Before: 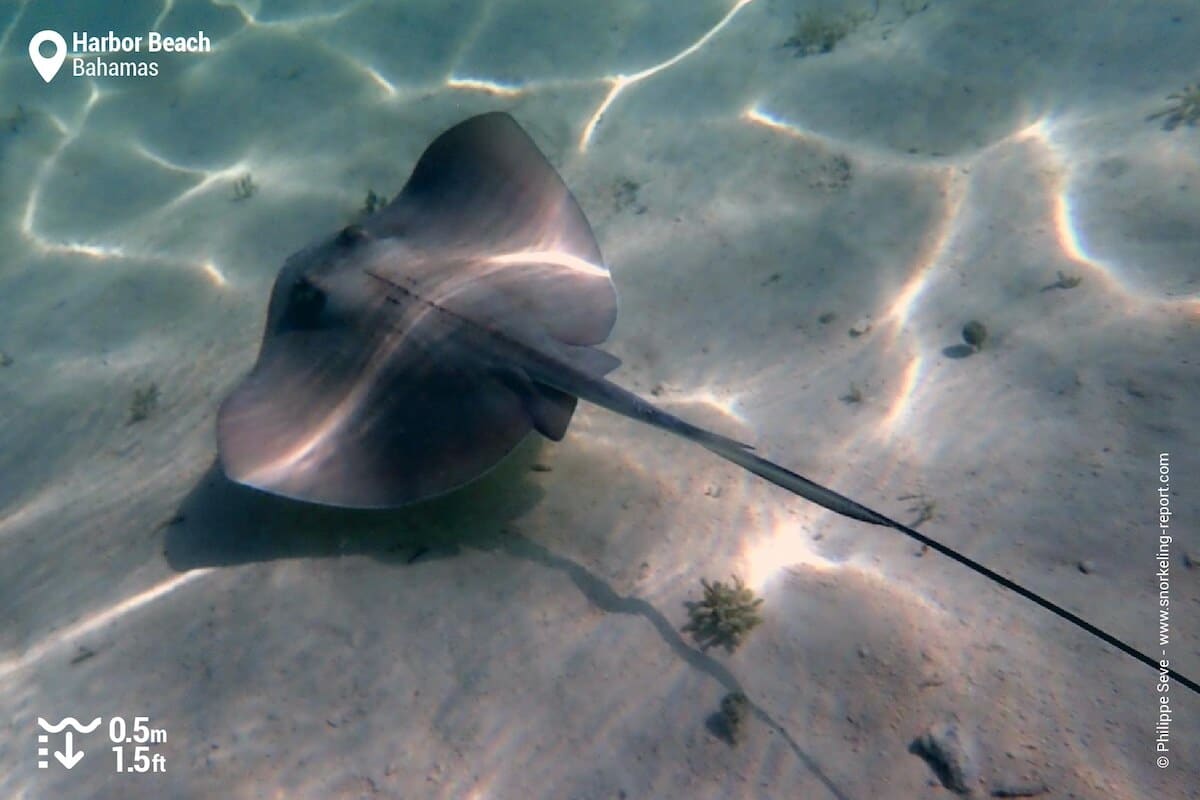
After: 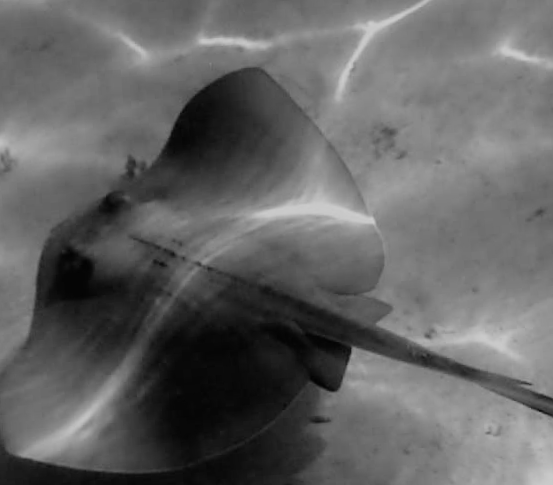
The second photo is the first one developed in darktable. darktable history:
crop: left 20.248%, top 10.86%, right 35.675%, bottom 34.321%
filmic rgb: black relative exposure -7.65 EV, white relative exposure 4.56 EV, hardness 3.61
monochrome: a 16.06, b 15.48, size 1
rotate and perspective: rotation -4.25°, automatic cropping off
bloom: size 9%, threshold 100%, strength 7%
